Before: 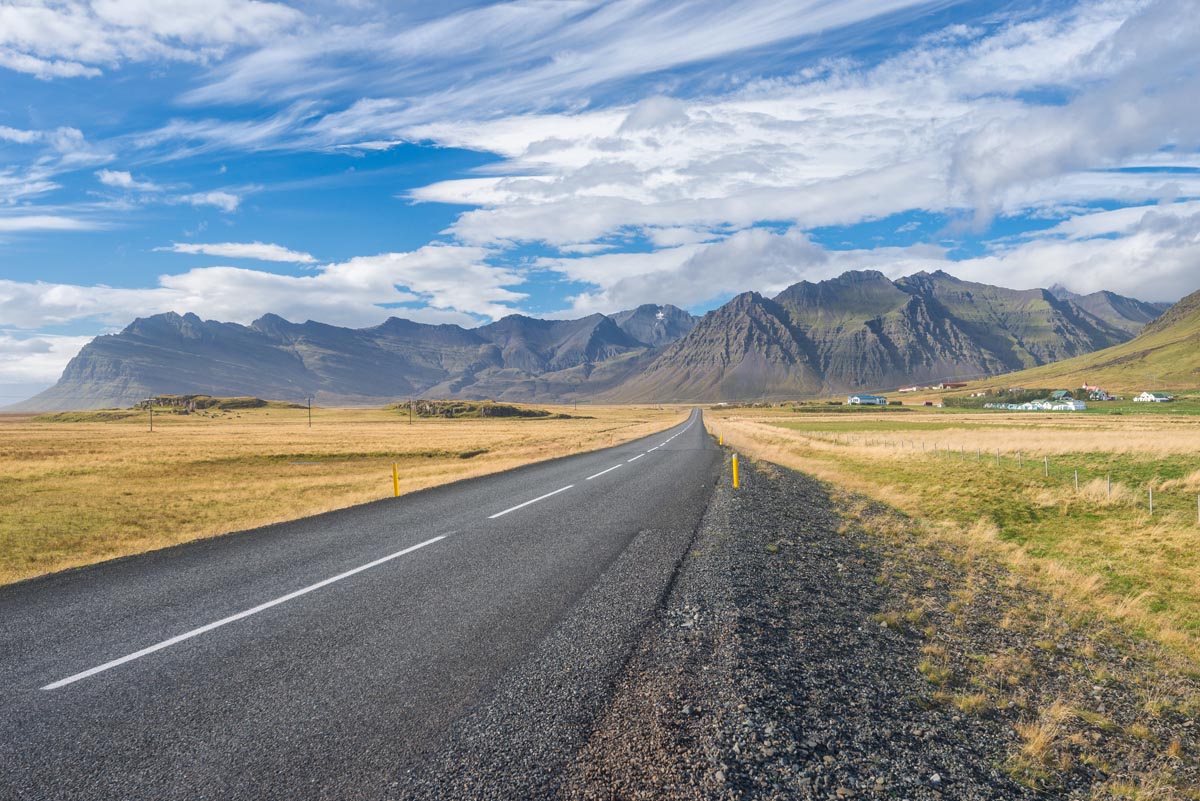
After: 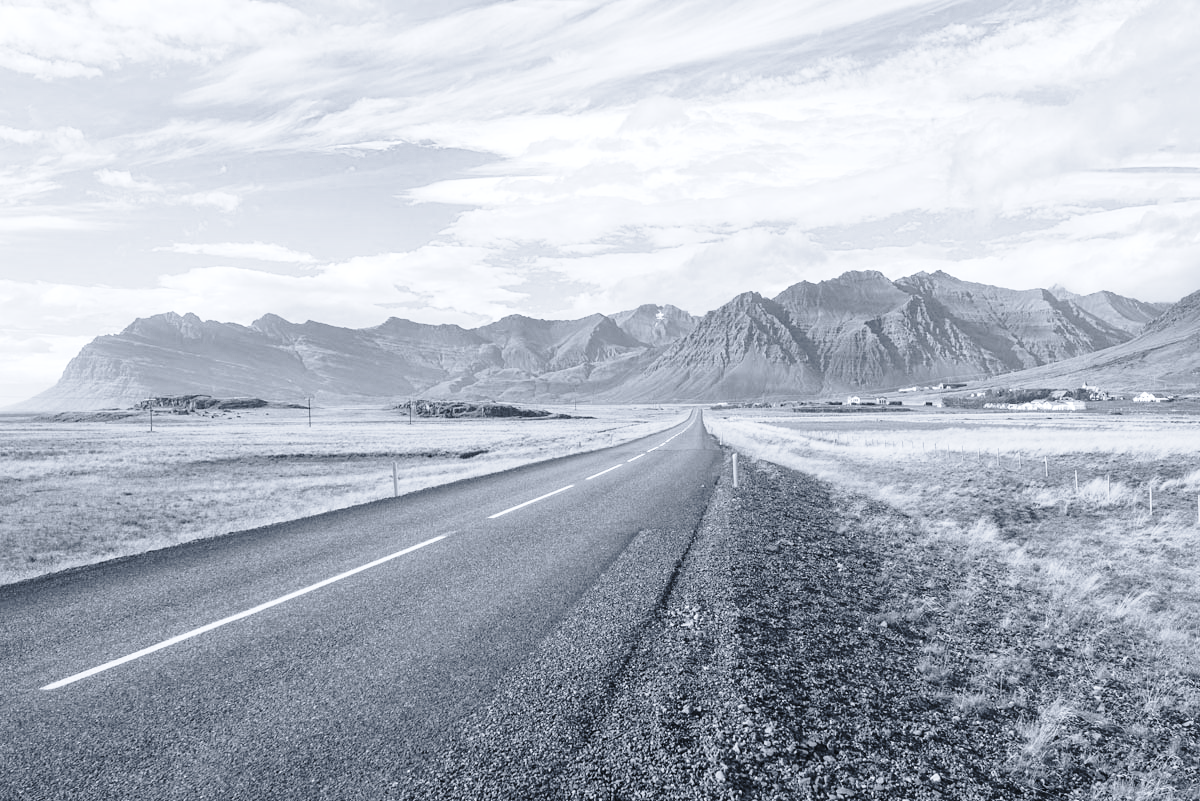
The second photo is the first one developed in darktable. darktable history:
base curve: curves: ch0 [(0, 0) (0.028, 0.03) (0.121, 0.232) (0.46, 0.748) (0.859, 0.968) (1, 1)], preserve colors none
color calibration: output gray [0.246, 0.254, 0.501, 0], illuminant as shot in camera, x 0.358, y 0.373, temperature 4628.91 K
color balance rgb: power › chroma 0.977%, power › hue 254.71°, highlights gain › luminance 17.165%, highlights gain › chroma 2.898%, highlights gain › hue 260.13°, global offset › luminance -0.28%, global offset › hue 258.58°, linear chroma grading › global chroma 9.431%, perceptual saturation grading › global saturation 20%, perceptual saturation grading › highlights -14.278%, perceptual saturation grading › shadows 49.826%, global vibrance 20%
tone equalizer: smoothing diameter 24.78%, edges refinement/feathering 12.45, preserve details guided filter
